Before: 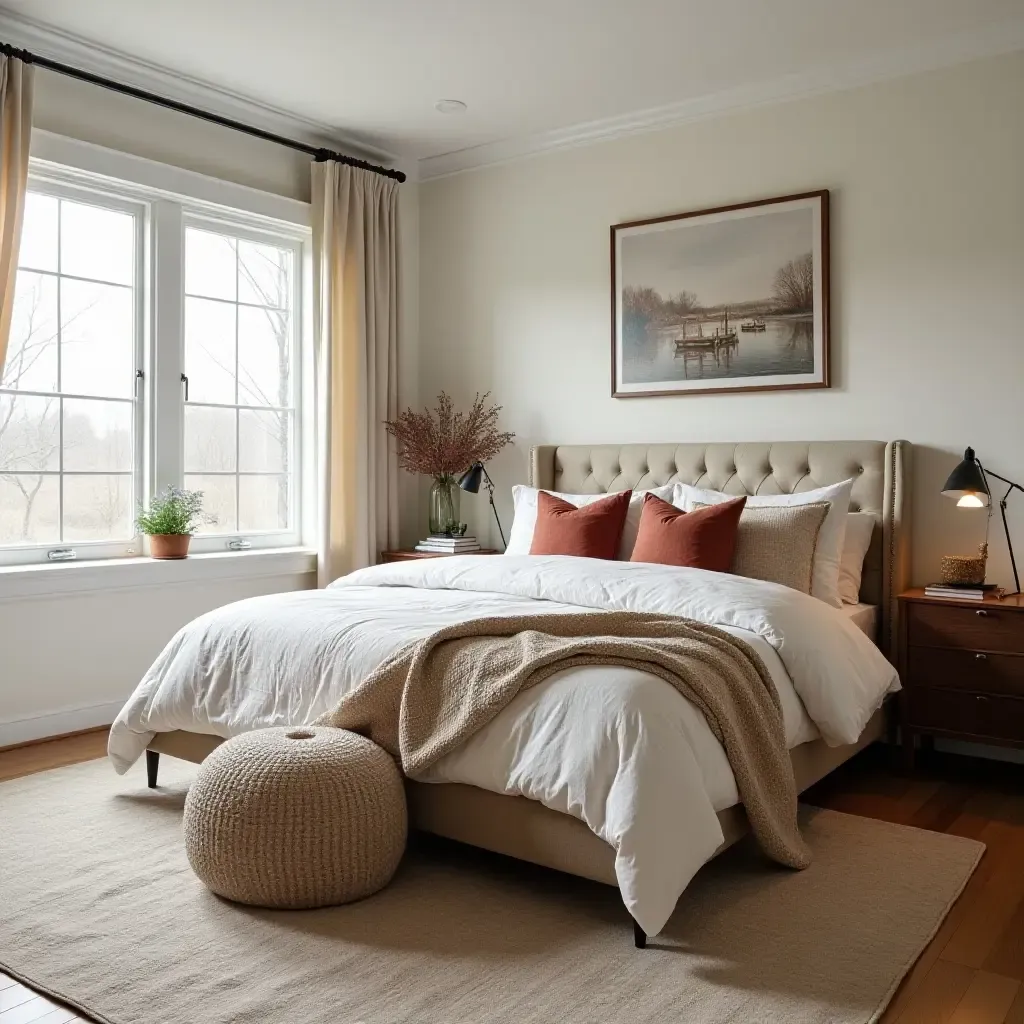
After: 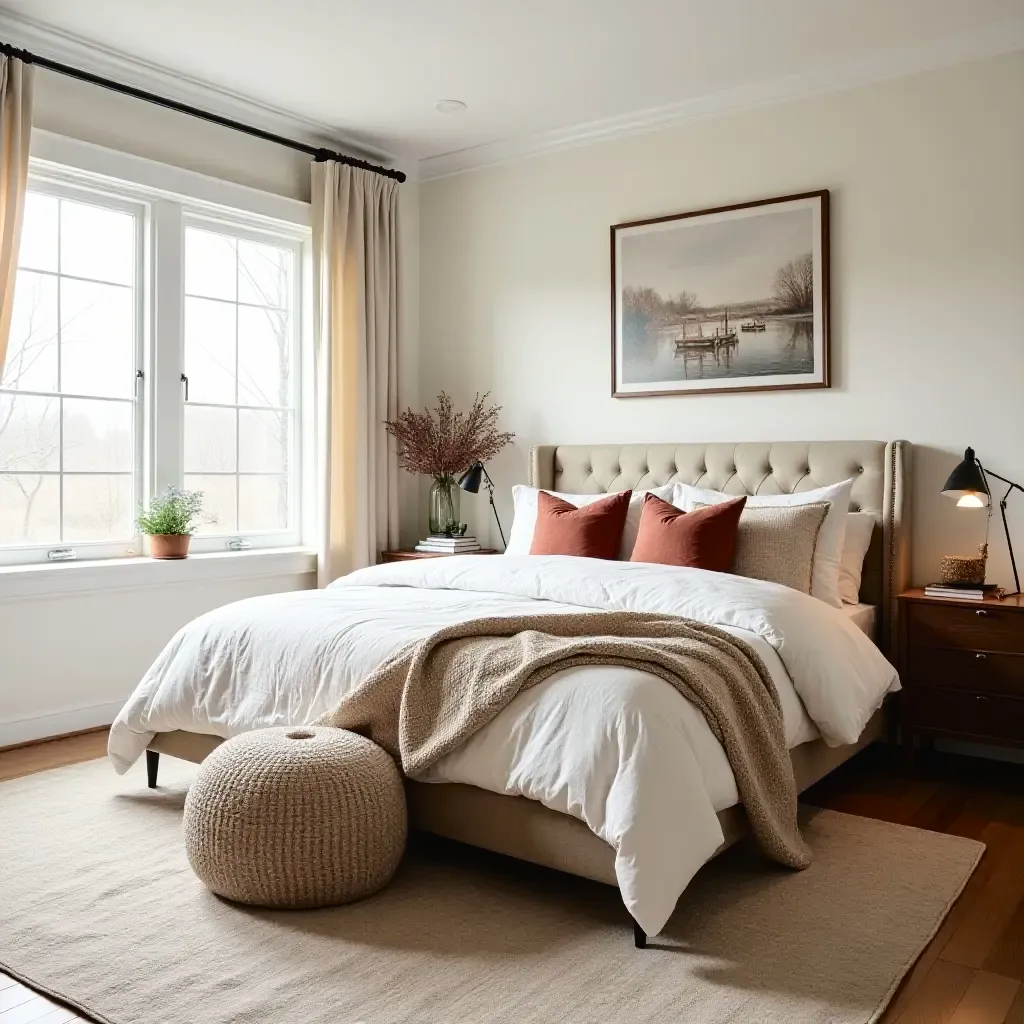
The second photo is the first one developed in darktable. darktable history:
tone curve: curves: ch0 [(0, 0) (0.003, 0.015) (0.011, 0.019) (0.025, 0.027) (0.044, 0.041) (0.069, 0.055) (0.1, 0.079) (0.136, 0.099) (0.177, 0.149) (0.224, 0.216) (0.277, 0.292) (0.335, 0.383) (0.399, 0.474) (0.468, 0.556) (0.543, 0.632) (0.623, 0.711) (0.709, 0.789) (0.801, 0.871) (0.898, 0.944) (1, 1)], color space Lab, independent channels, preserve colors none
